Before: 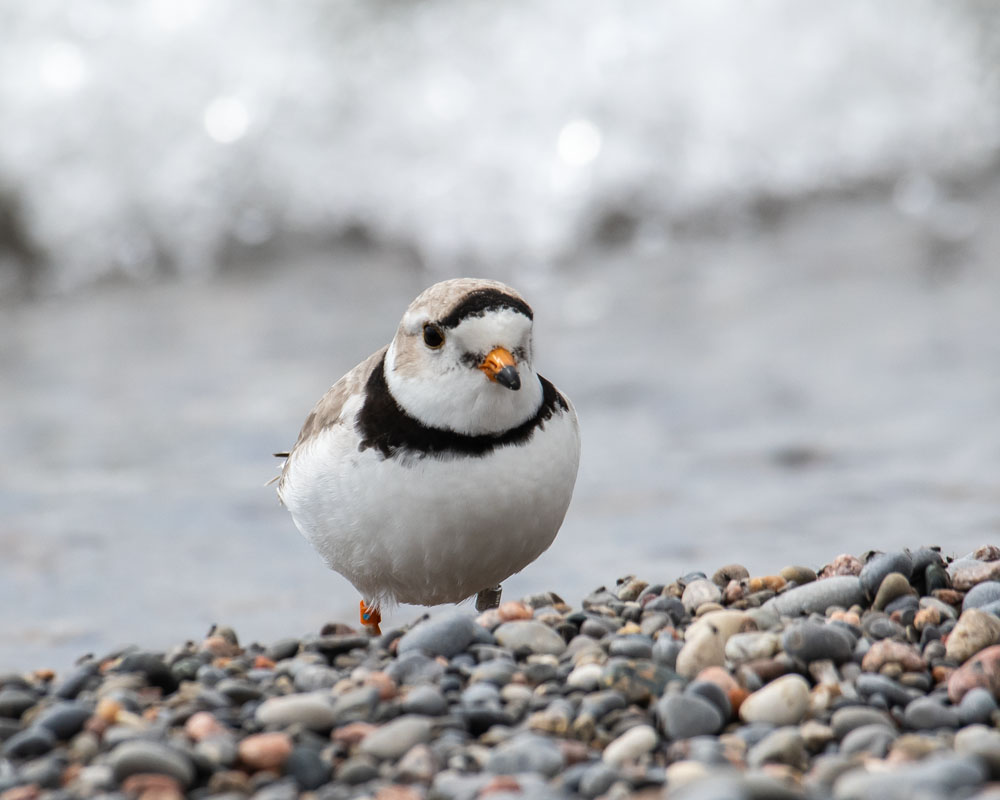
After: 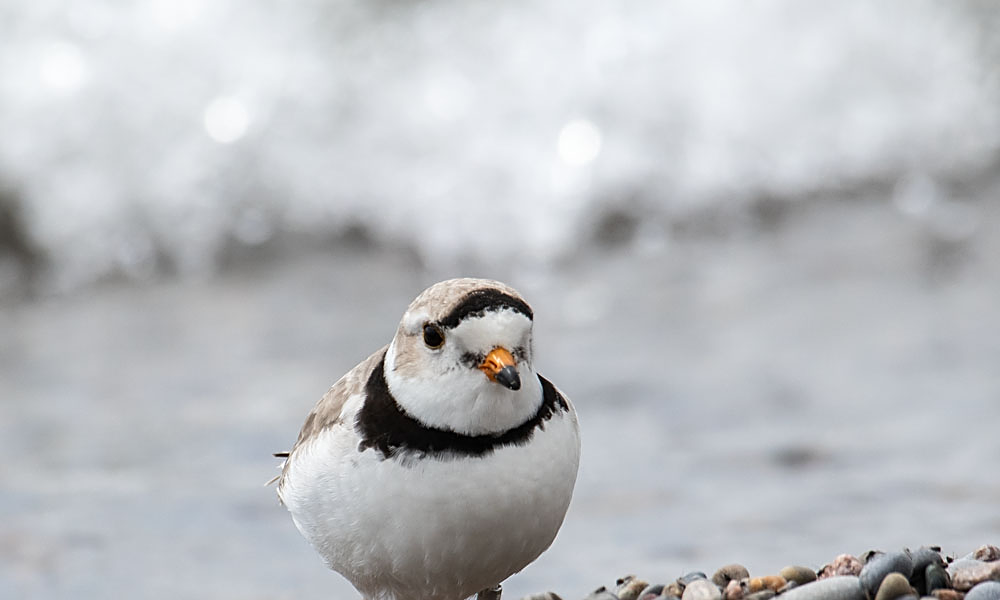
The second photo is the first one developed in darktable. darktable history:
sharpen: on, module defaults
contrast brightness saturation: contrast 0.05
crop: bottom 24.967%
